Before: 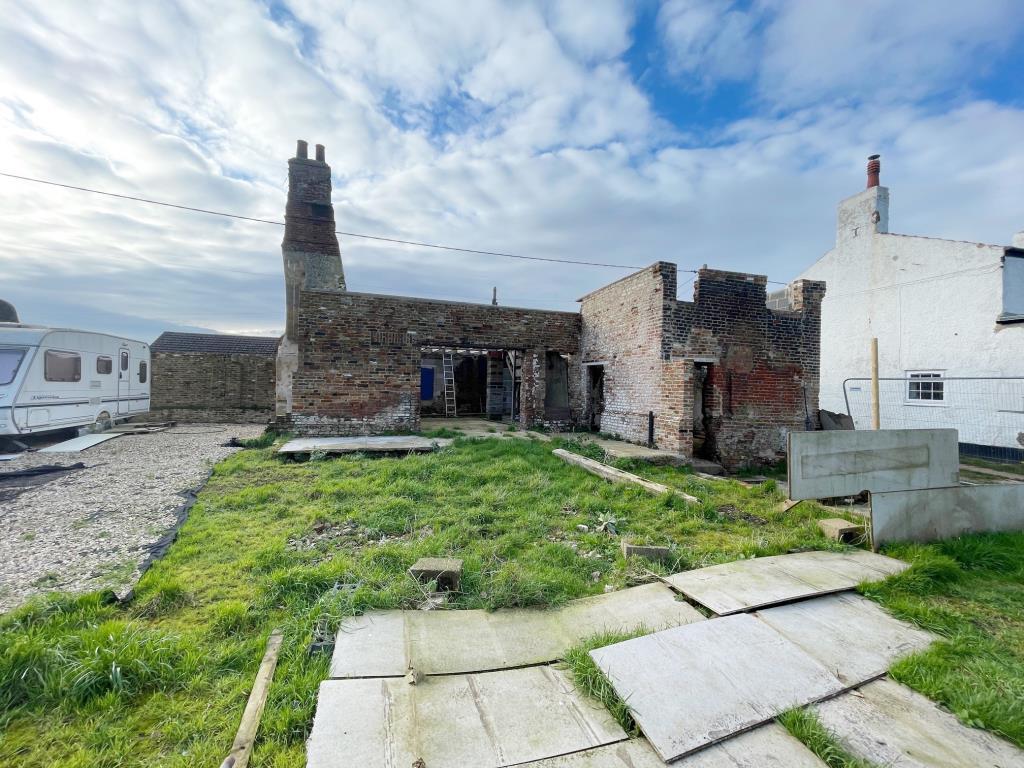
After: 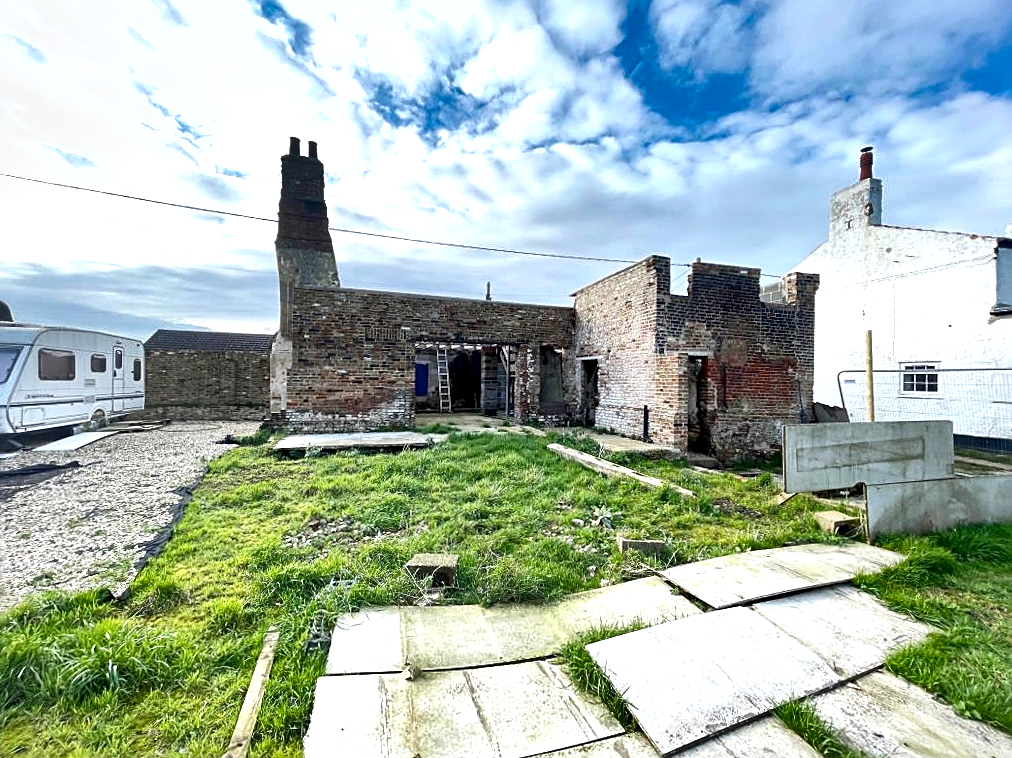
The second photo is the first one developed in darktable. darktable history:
local contrast: mode bilateral grid, contrast 25, coarseness 47, detail 151%, midtone range 0.2
exposure: exposure 0.6 EV, compensate highlight preservation false
sharpen: on, module defaults
shadows and highlights: soften with gaussian
rotate and perspective: rotation -0.45°, automatic cropping original format, crop left 0.008, crop right 0.992, crop top 0.012, crop bottom 0.988
